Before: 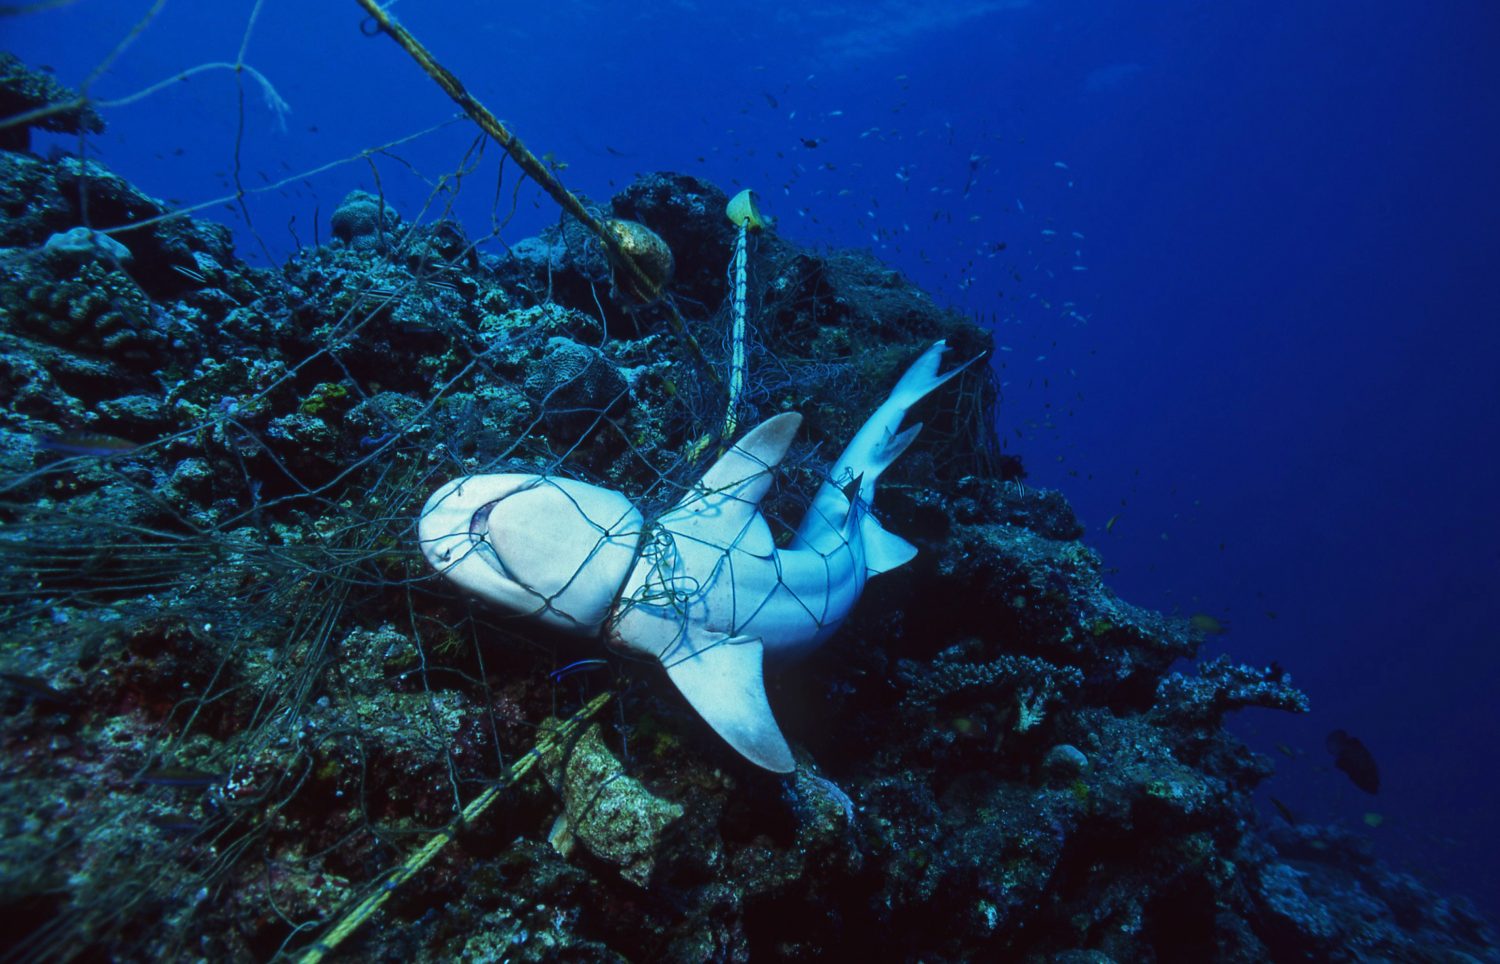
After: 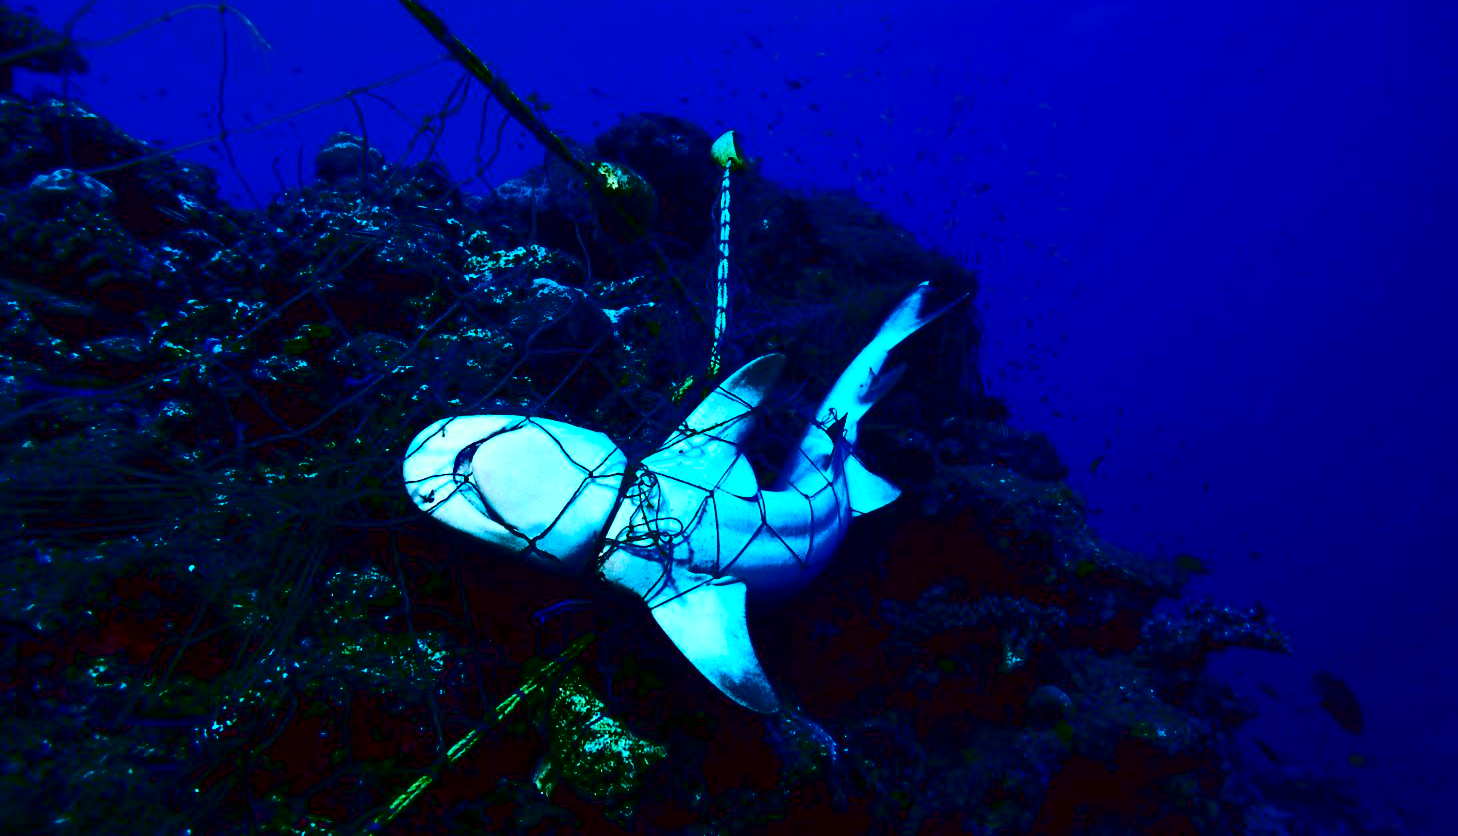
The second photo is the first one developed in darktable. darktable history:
crop: left 1.092%, top 6.172%, right 1.704%, bottom 7.055%
contrast brightness saturation: contrast 0.775, brightness -0.993, saturation 0.985
